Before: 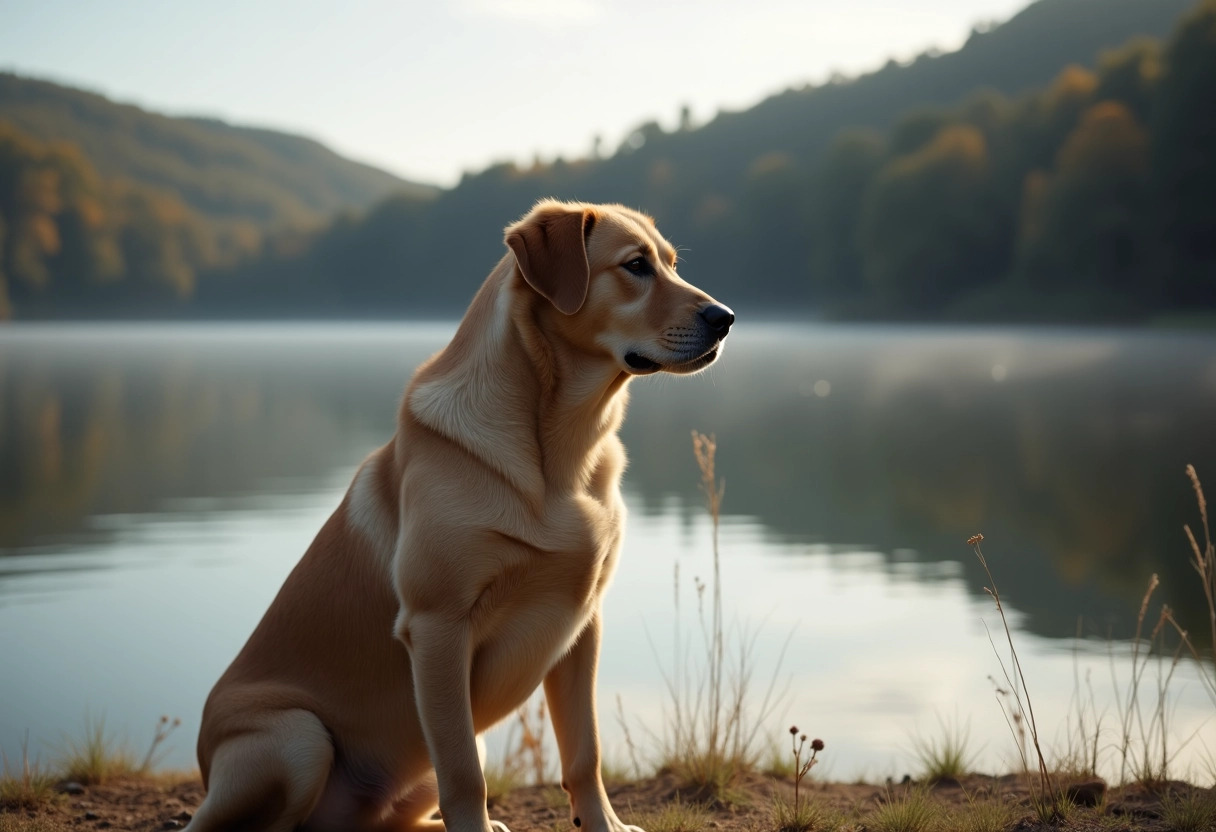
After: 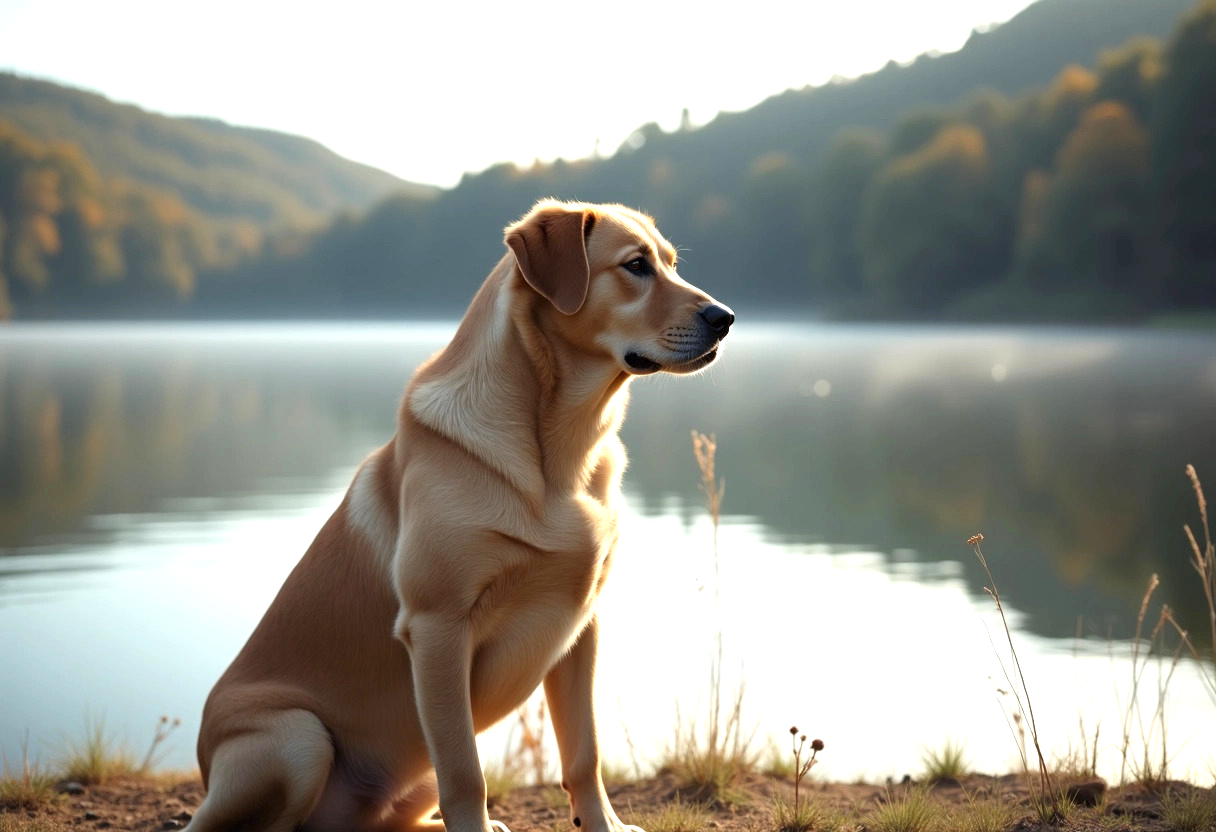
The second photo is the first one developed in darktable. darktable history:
exposure: exposure 1 EV, compensate highlight preservation false
contrast brightness saturation: saturation -0.027
